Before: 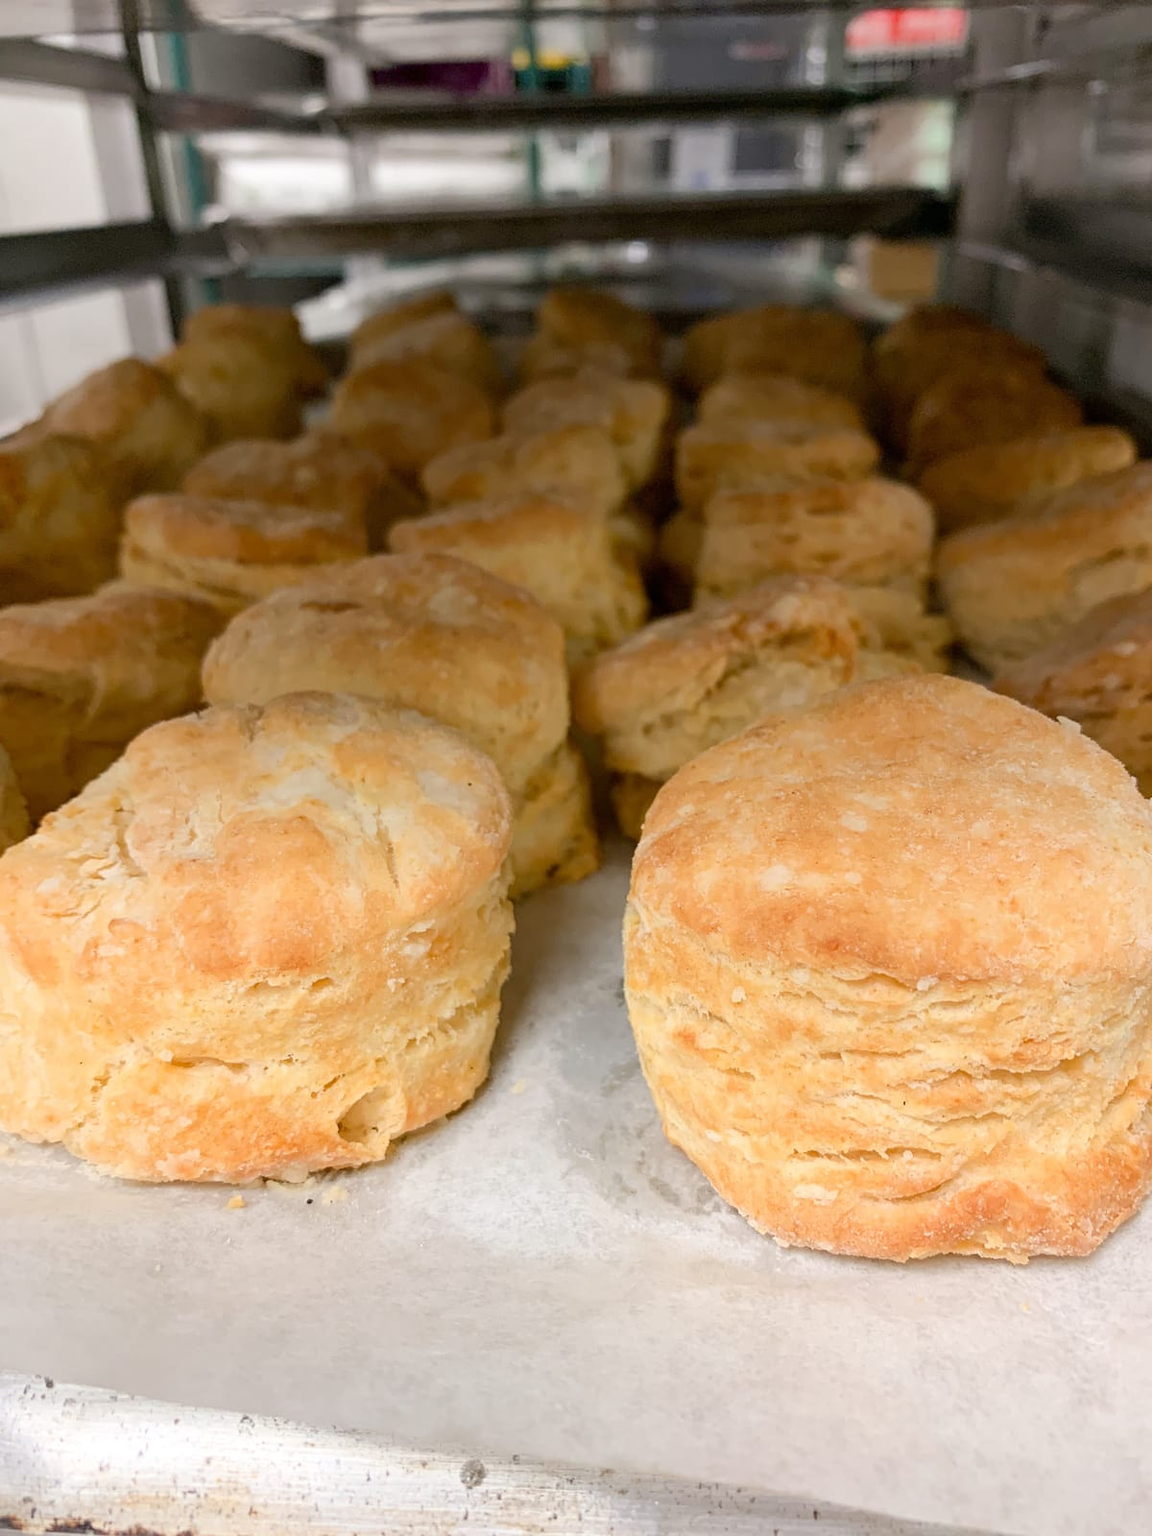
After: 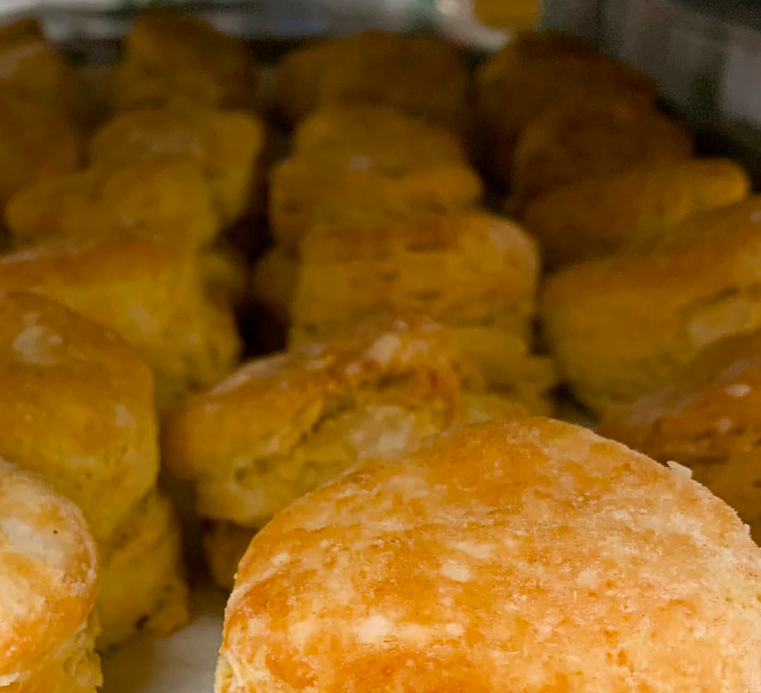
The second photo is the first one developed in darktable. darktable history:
crop: left 36.222%, top 17.831%, right 0.361%, bottom 38.851%
color balance rgb: perceptual saturation grading › global saturation 19.937%, global vibrance 16.457%, saturation formula JzAzBz (2021)
